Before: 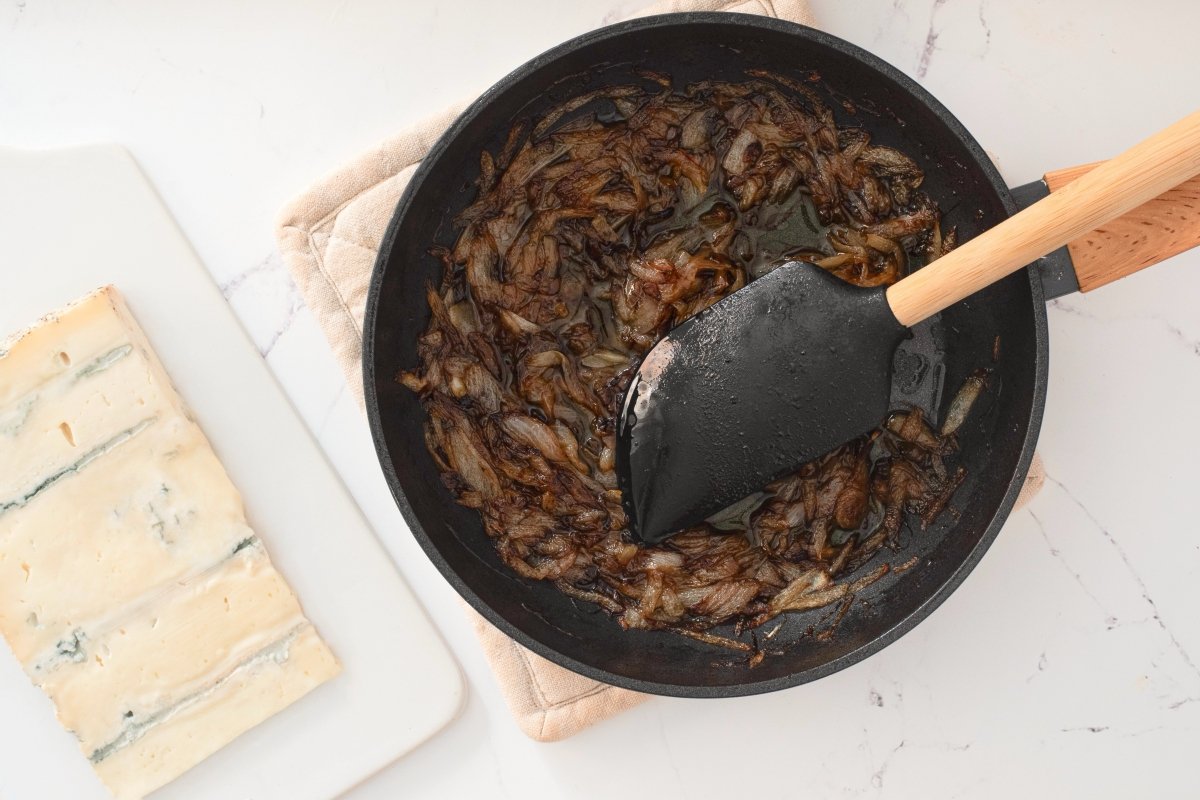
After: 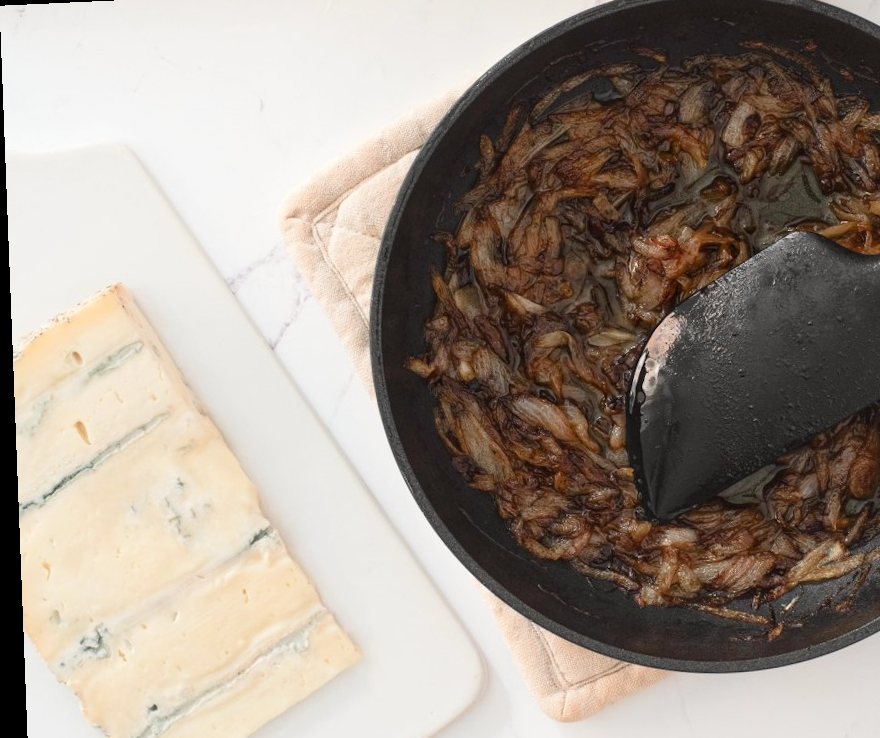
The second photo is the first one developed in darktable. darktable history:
crop: top 5.803%, right 27.864%, bottom 5.804%
rotate and perspective: rotation -2.22°, lens shift (horizontal) -0.022, automatic cropping off
